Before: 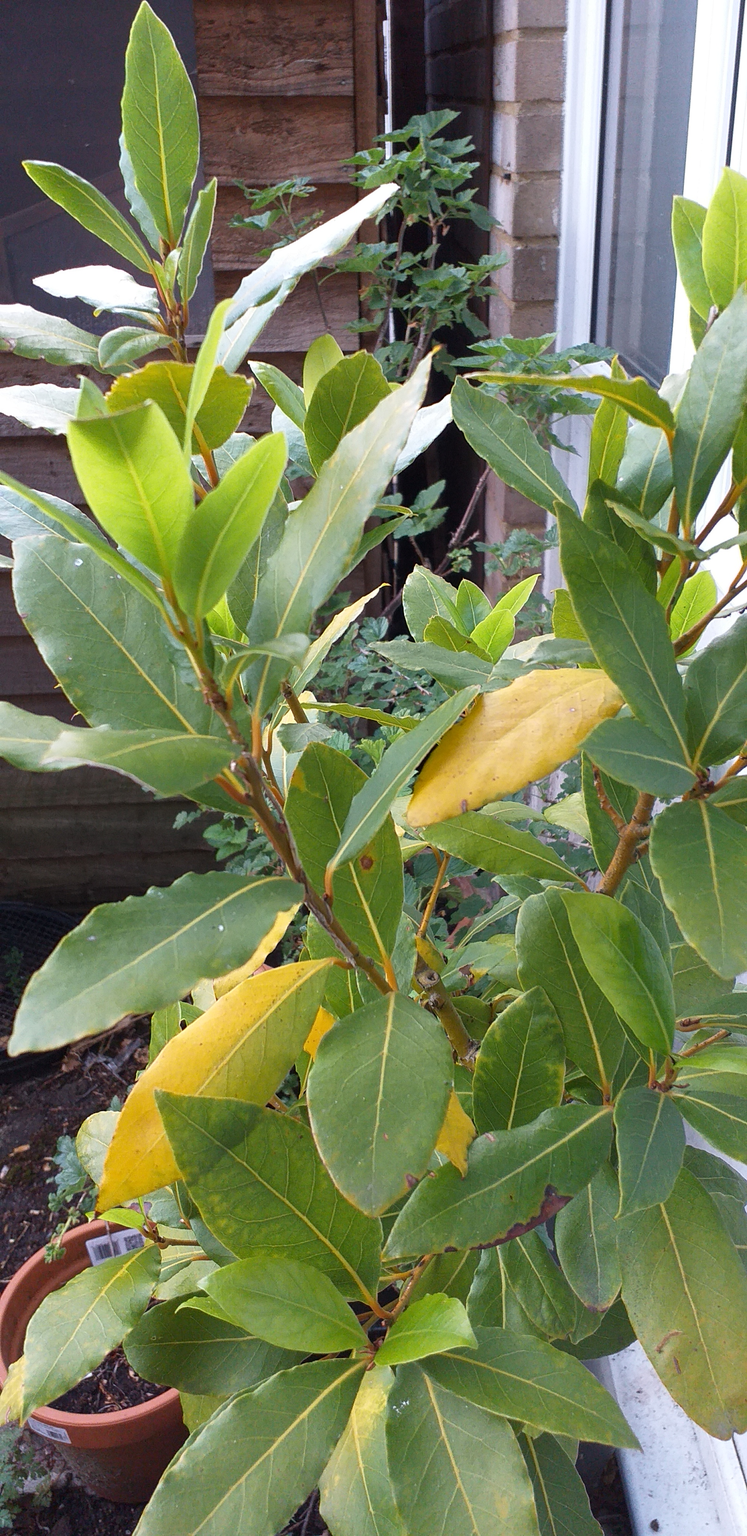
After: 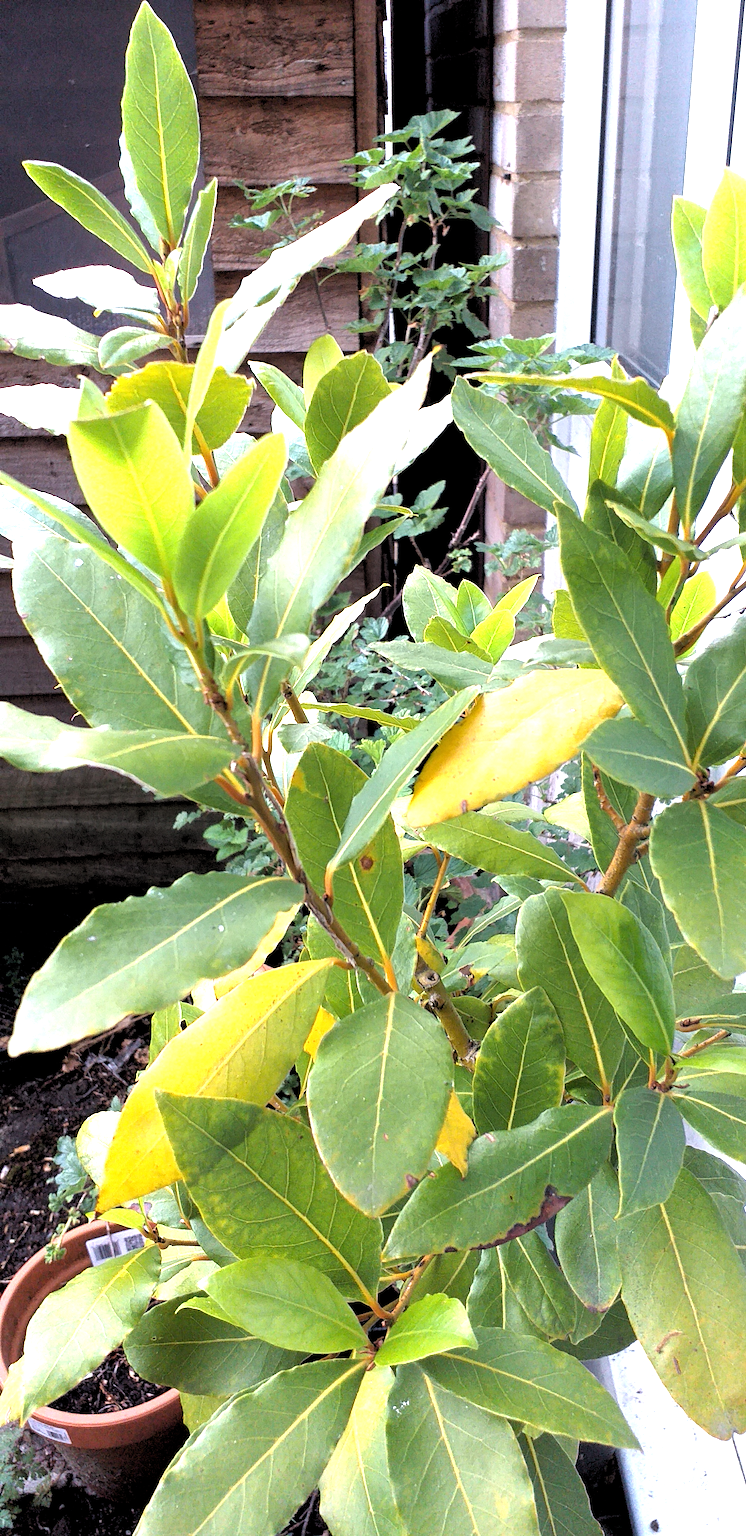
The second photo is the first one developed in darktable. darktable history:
rgb levels: levels [[0.034, 0.472, 0.904], [0, 0.5, 1], [0, 0.5, 1]]
exposure: black level correction 0, exposure 1 EV, compensate exposure bias true, compensate highlight preservation false
